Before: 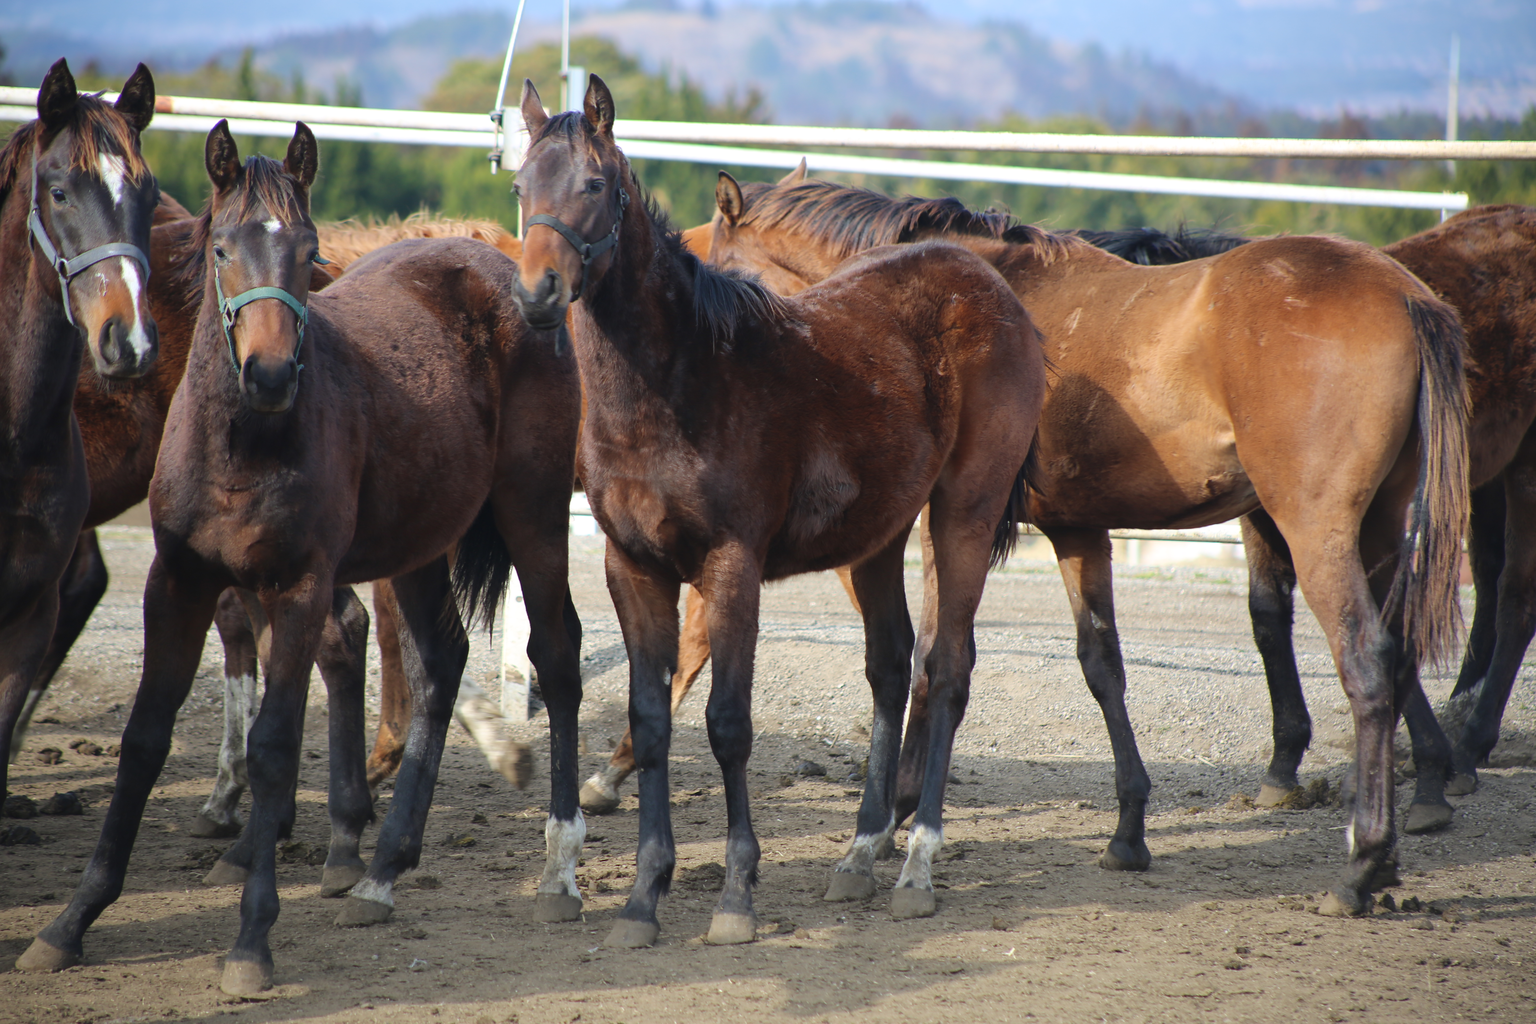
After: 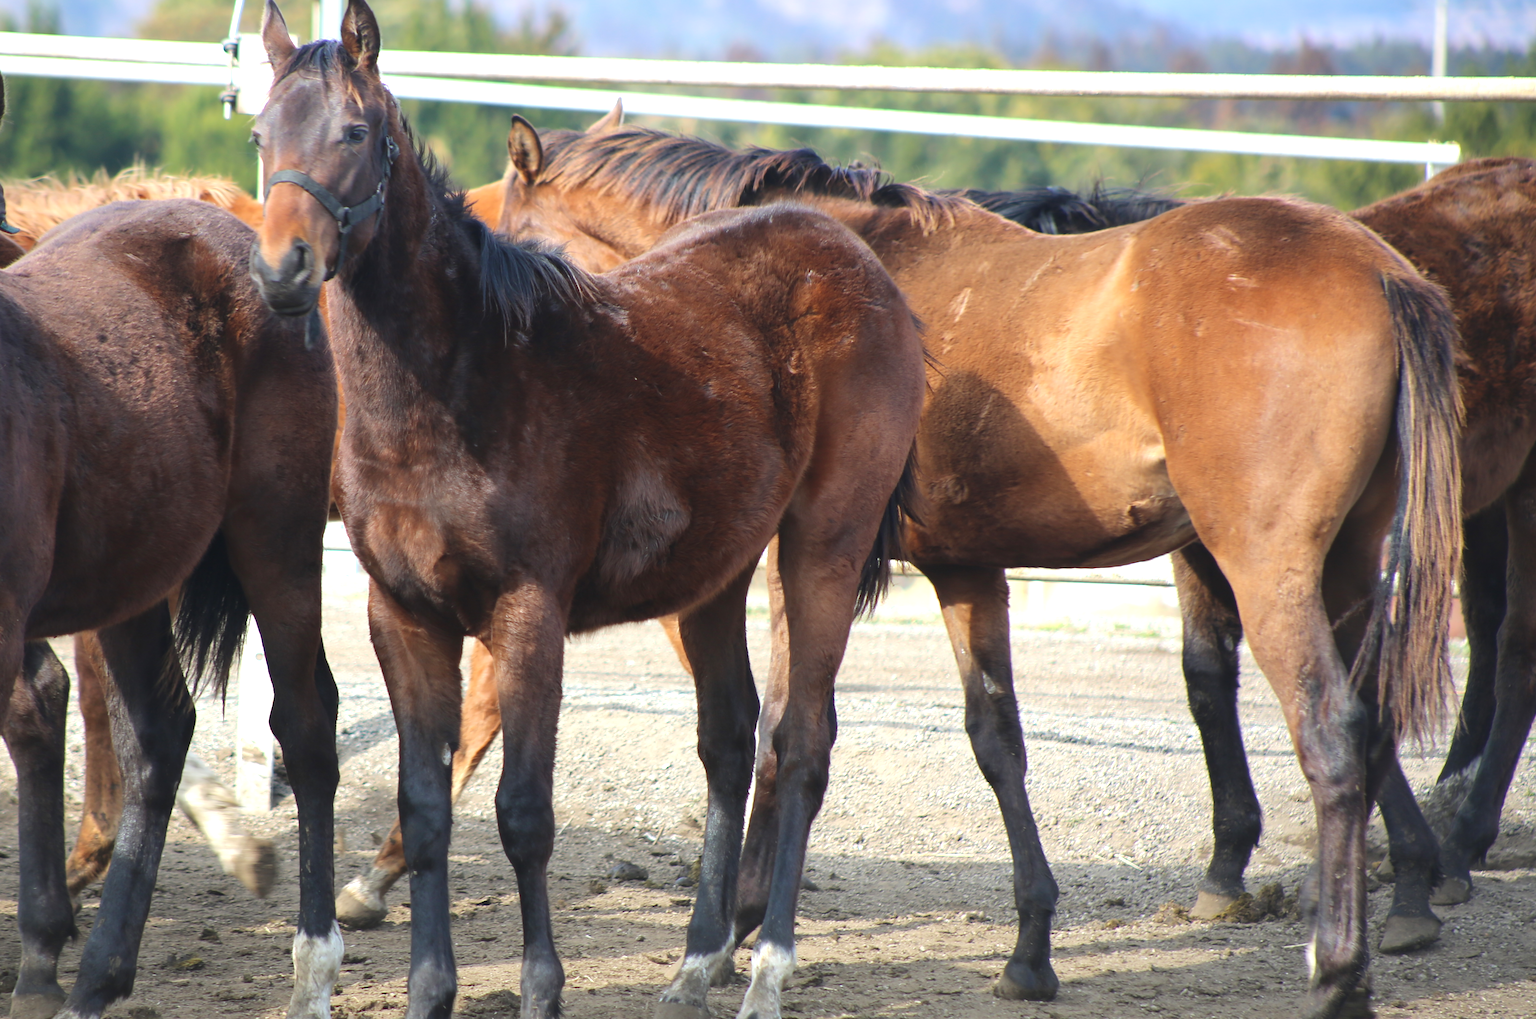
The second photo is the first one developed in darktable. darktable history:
crop and rotate: left 20.474%, top 7.848%, right 0.479%, bottom 13.428%
exposure: exposure 0.573 EV, compensate highlight preservation false
